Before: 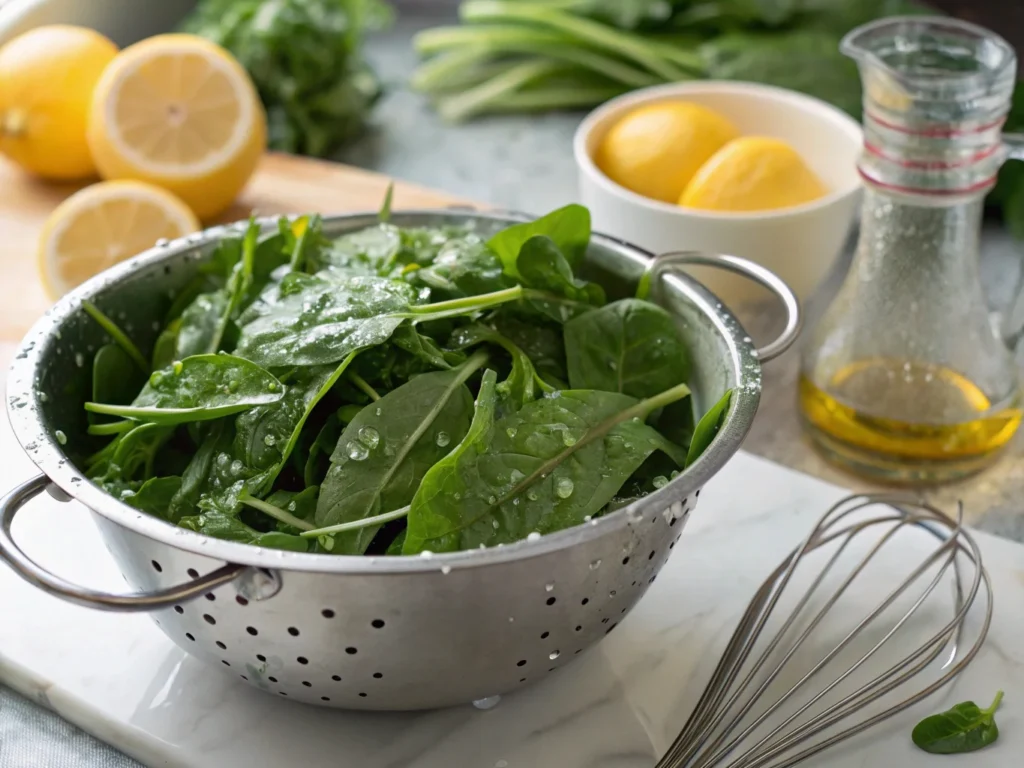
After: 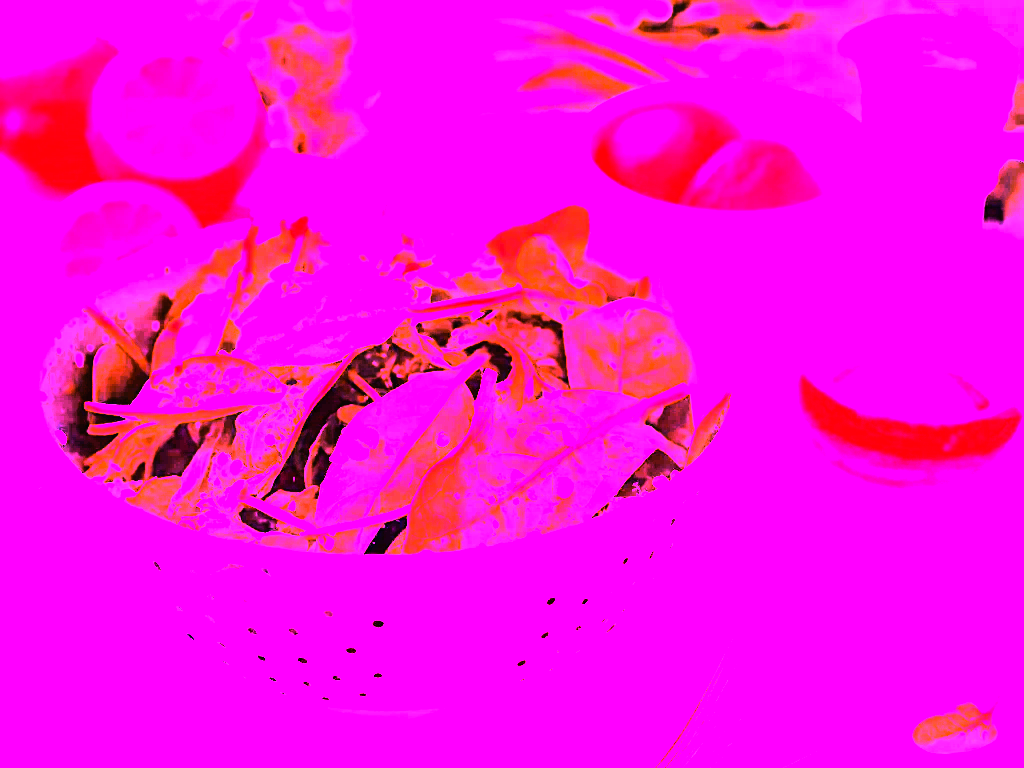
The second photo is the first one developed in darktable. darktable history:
rgb curve: curves: ch0 [(0, 0) (0.21, 0.15) (0.24, 0.21) (0.5, 0.75) (0.75, 0.96) (0.89, 0.99) (1, 1)]; ch1 [(0, 0.02) (0.21, 0.13) (0.25, 0.2) (0.5, 0.67) (0.75, 0.9) (0.89, 0.97) (1, 1)]; ch2 [(0, 0.02) (0.21, 0.13) (0.25, 0.2) (0.5, 0.67) (0.75, 0.9) (0.89, 0.97) (1, 1)], compensate middle gray true
white balance: red 8, blue 8
tone curve: curves: ch0 [(0, 0) (0.003, 0.012) (0.011, 0.015) (0.025, 0.027) (0.044, 0.045) (0.069, 0.064) (0.1, 0.093) (0.136, 0.133) (0.177, 0.177) (0.224, 0.221) (0.277, 0.272) (0.335, 0.342) (0.399, 0.398) (0.468, 0.462) (0.543, 0.547) (0.623, 0.624) (0.709, 0.711) (0.801, 0.792) (0.898, 0.889) (1, 1)], preserve colors none
